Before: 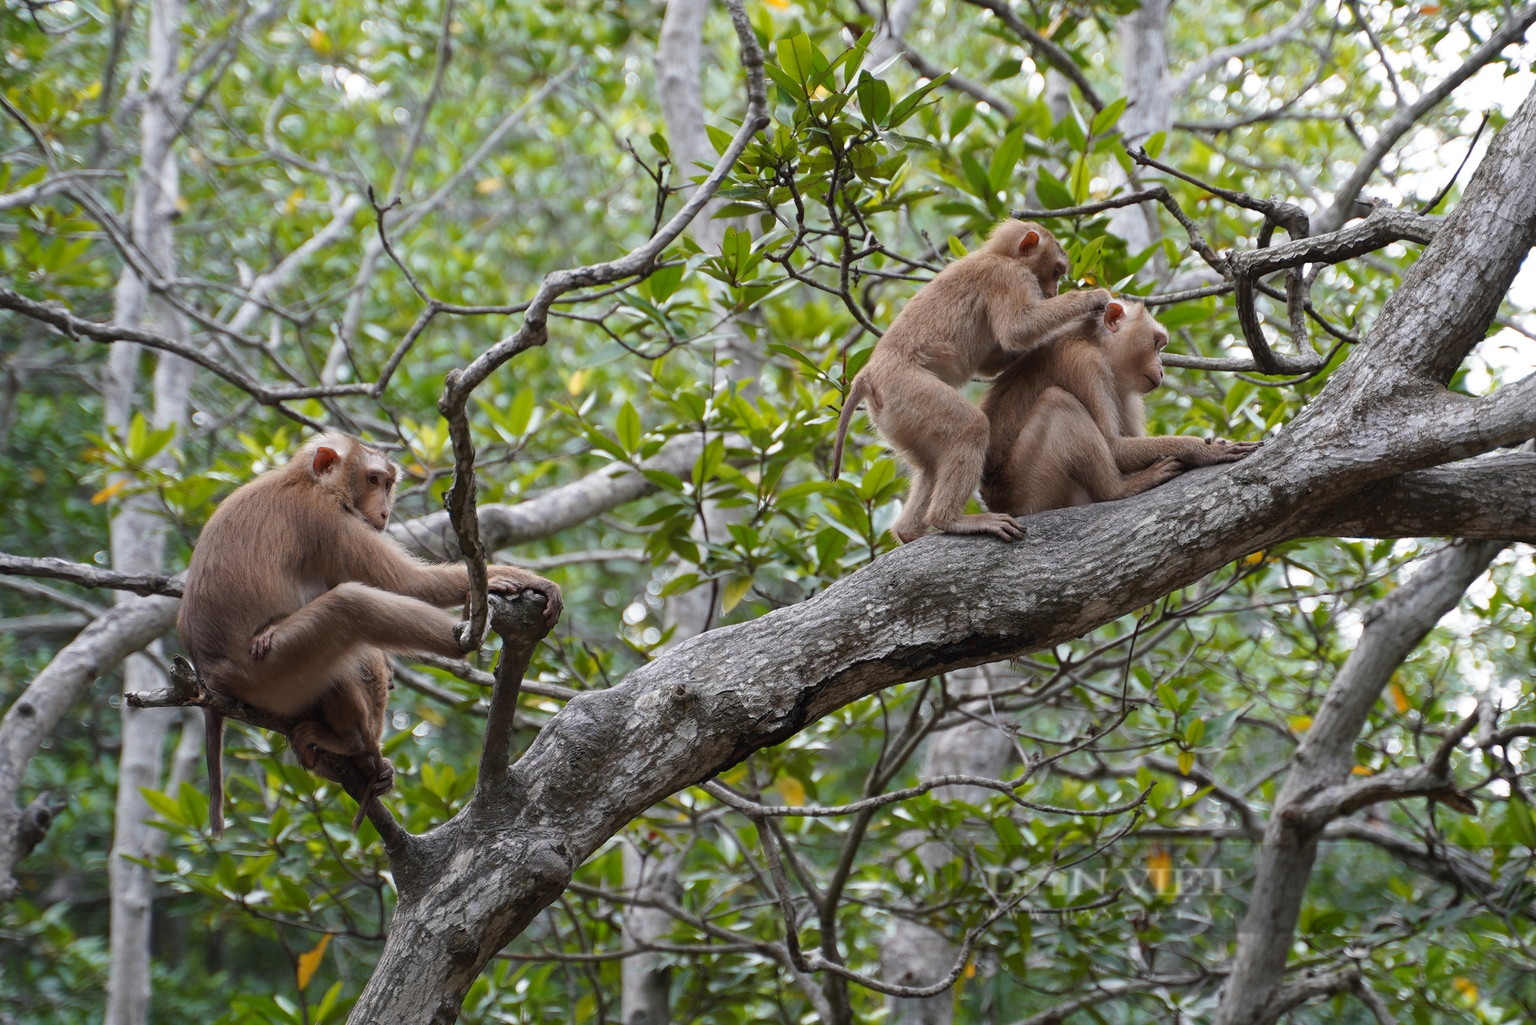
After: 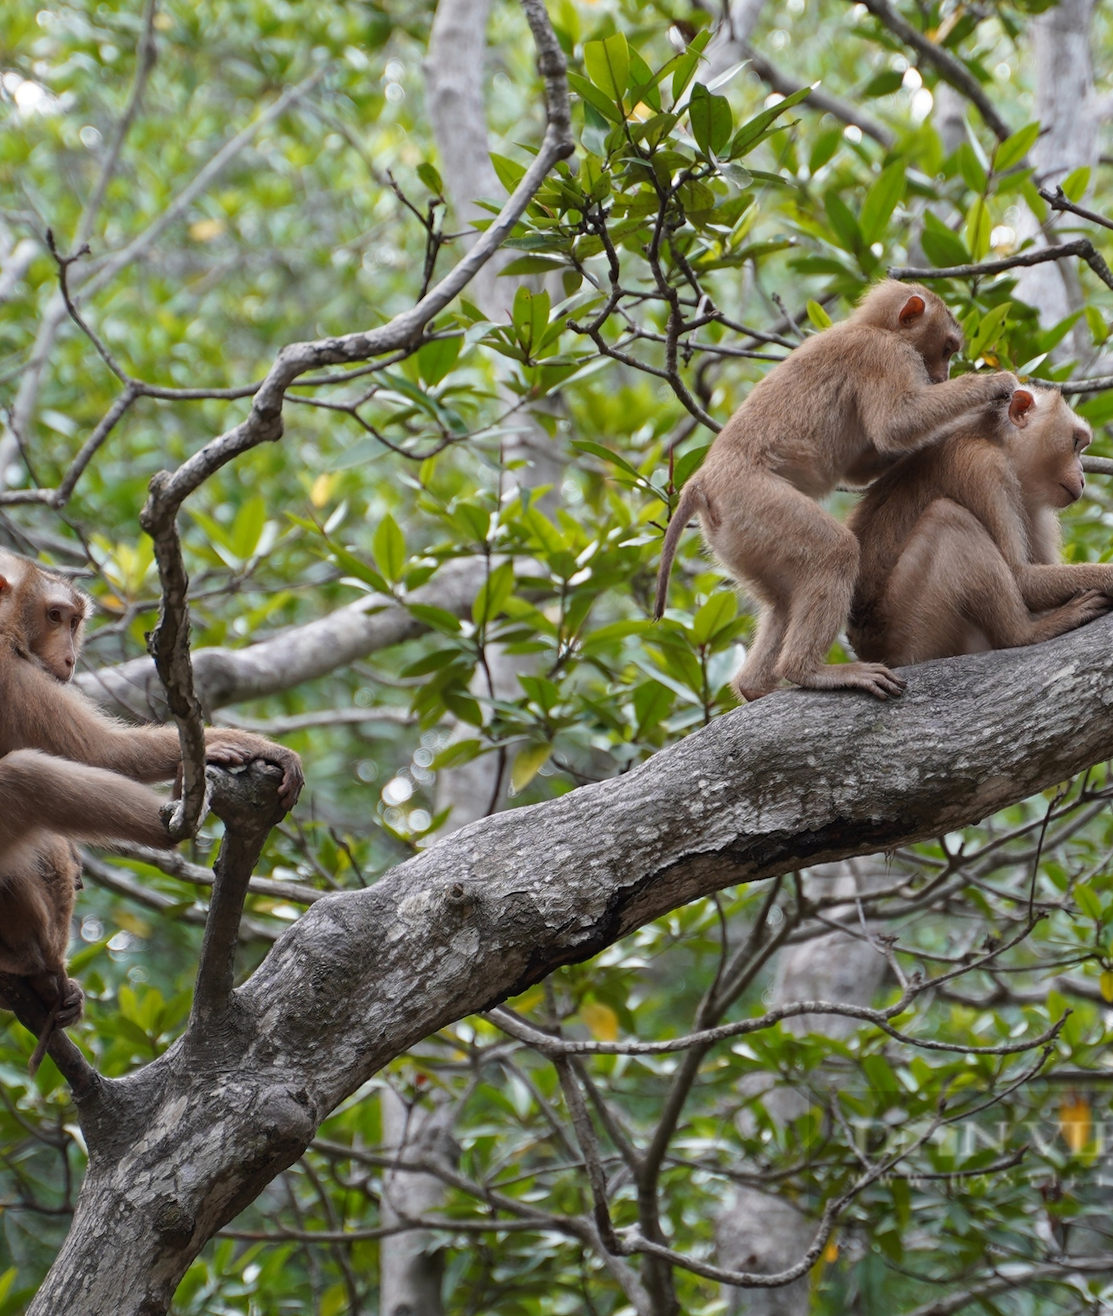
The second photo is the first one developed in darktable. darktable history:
rotate and perspective: rotation 0.174°, lens shift (vertical) 0.013, lens shift (horizontal) 0.019, shear 0.001, automatic cropping original format, crop left 0.007, crop right 0.991, crop top 0.016, crop bottom 0.997
crop: left 21.674%, right 22.086%
